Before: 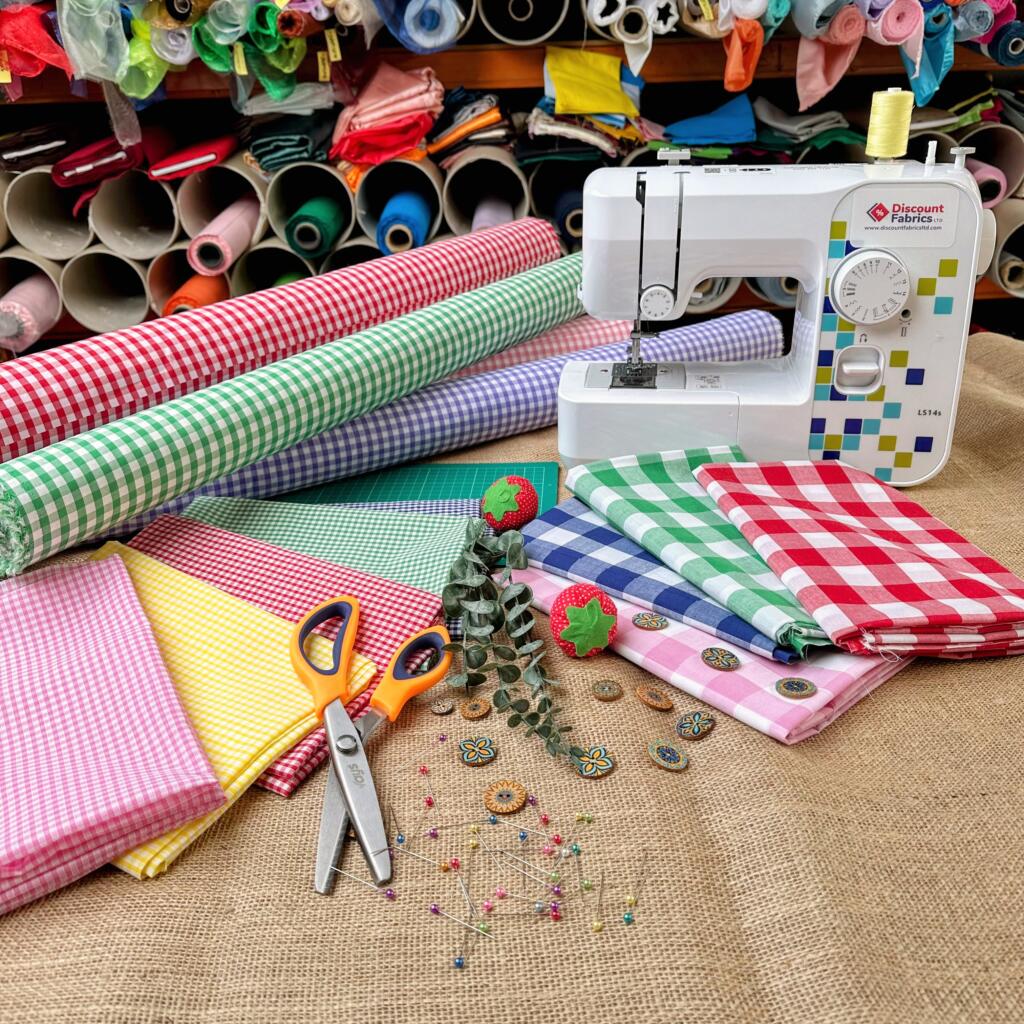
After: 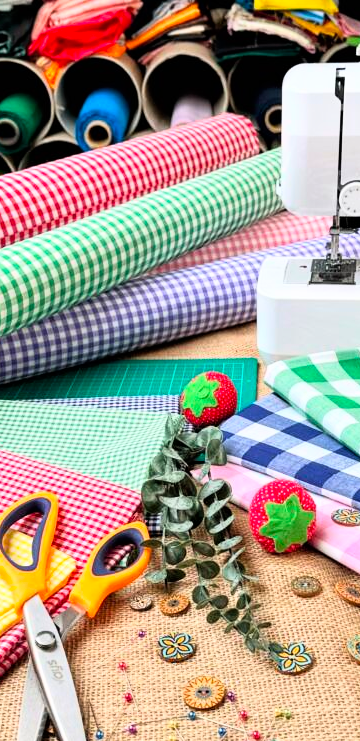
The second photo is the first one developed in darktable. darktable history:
crop and rotate: left 29.476%, top 10.214%, right 35.32%, bottom 17.333%
base curve: curves: ch0 [(0, 0) (0.005, 0.002) (0.193, 0.295) (0.399, 0.664) (0.75, 0.928) (1, 1)]
